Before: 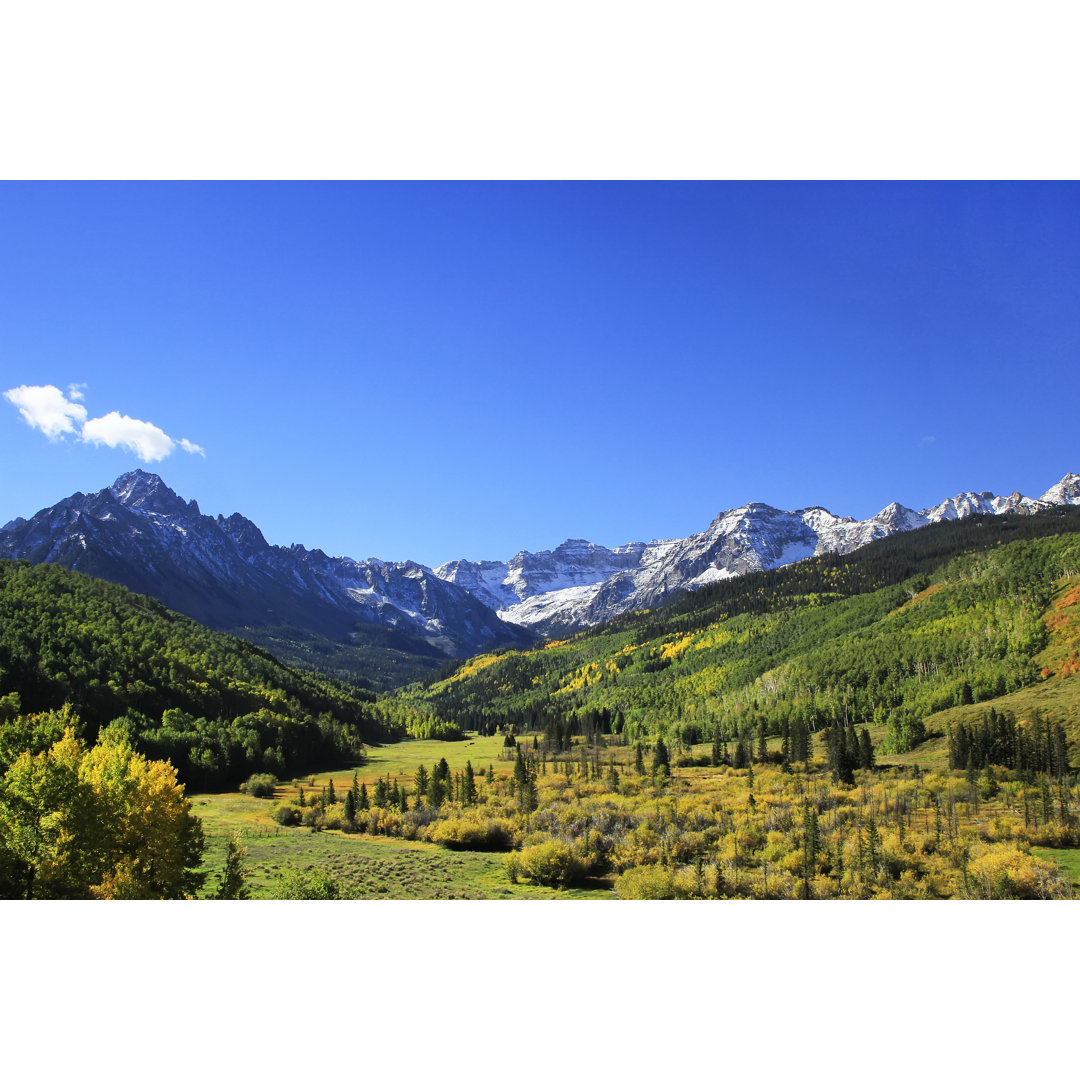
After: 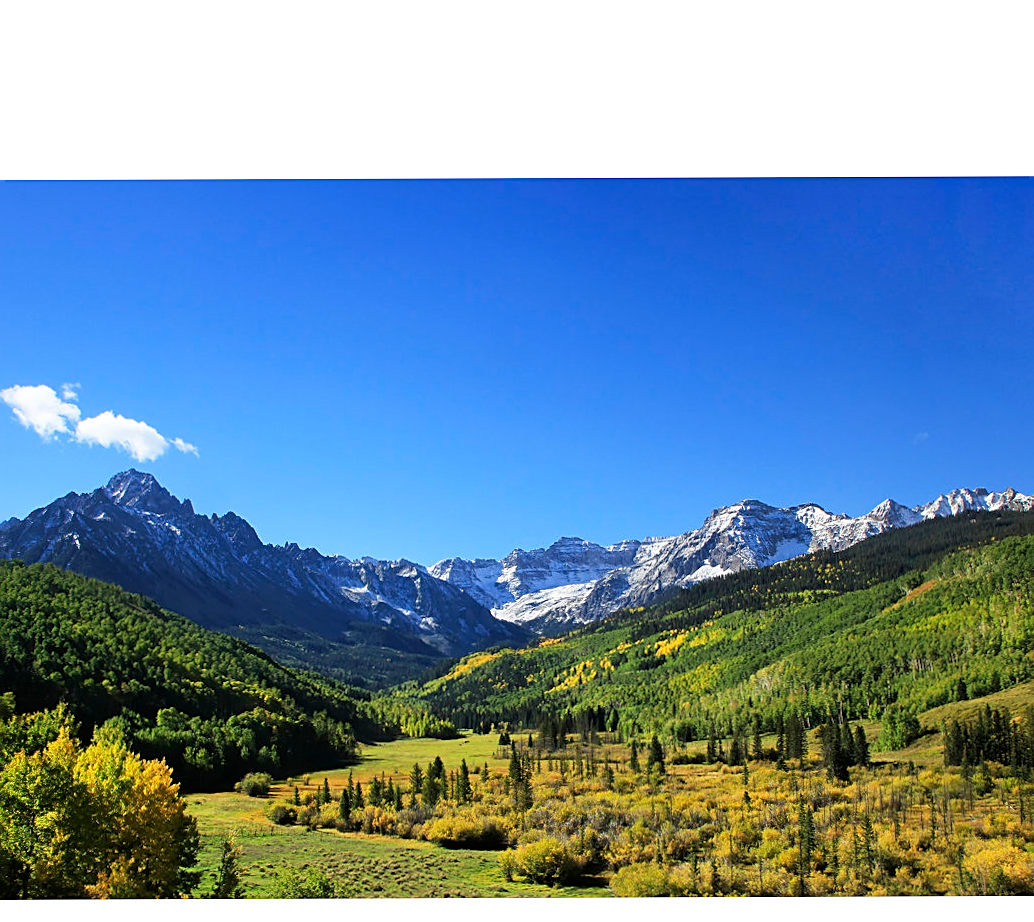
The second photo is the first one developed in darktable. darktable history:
sharpen: on, module defaults
crop and rotate: angle 0.217°, left 0.439%, right 3.425%, bottom 14.304%
velvia: strength 21.58%
